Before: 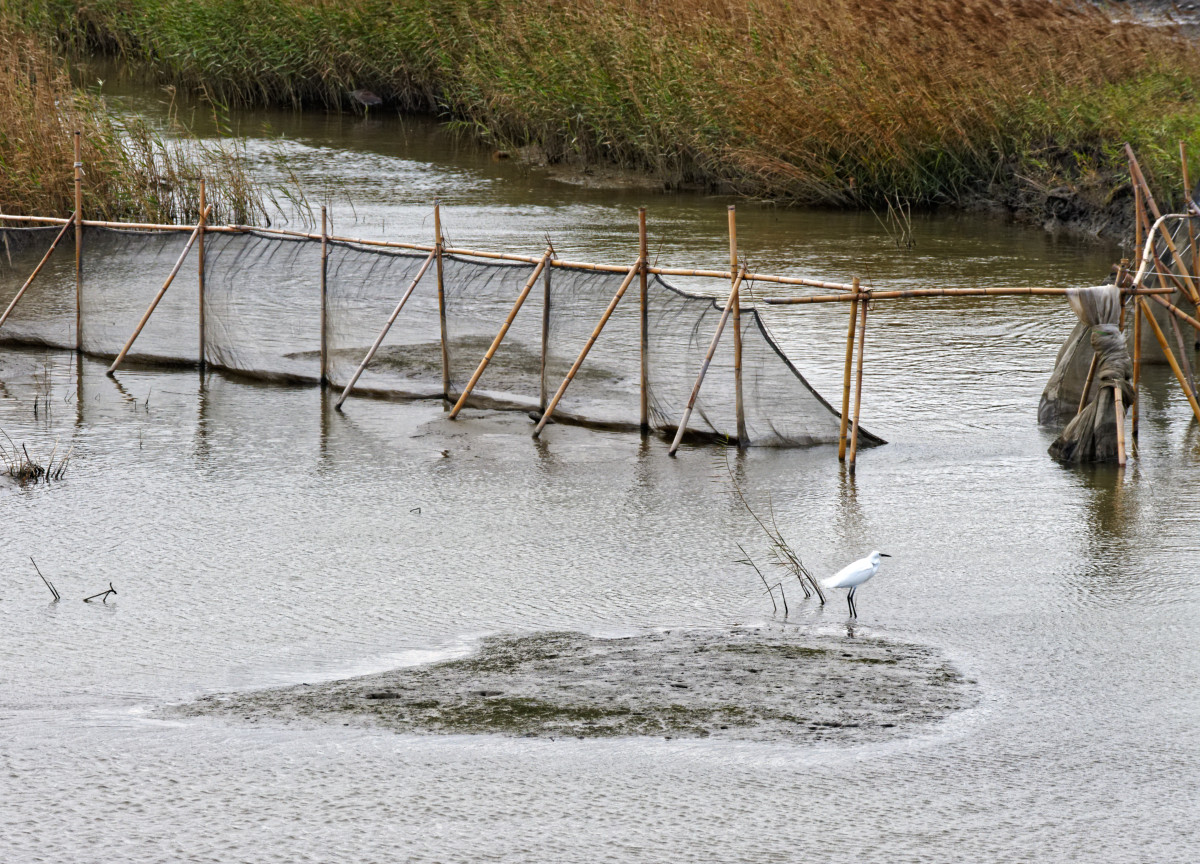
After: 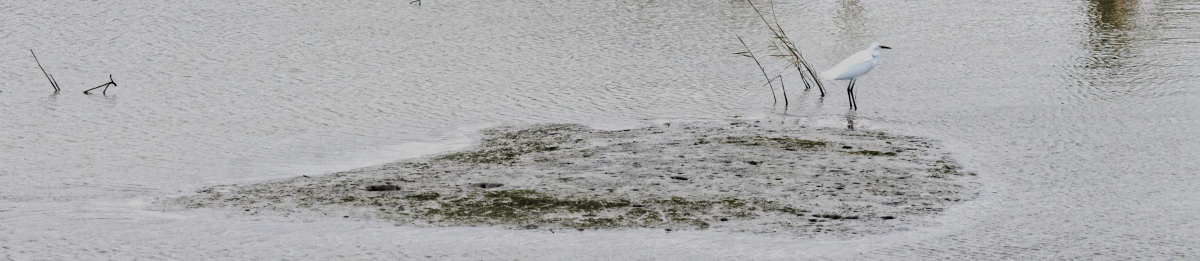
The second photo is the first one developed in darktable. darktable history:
crop and rotate: top 58.854%, bottom 10.849%
filmic rgb: black relative exposure -7.65 EV, white relative exposure 4.56 EV, threshold 5.95 EV, hardness 3.61, preserve chrominance RGB euclidean norm, color science v5 (2021), contrast in shadows safe, contrast in highlights safe, enable highlight reconstruction true
